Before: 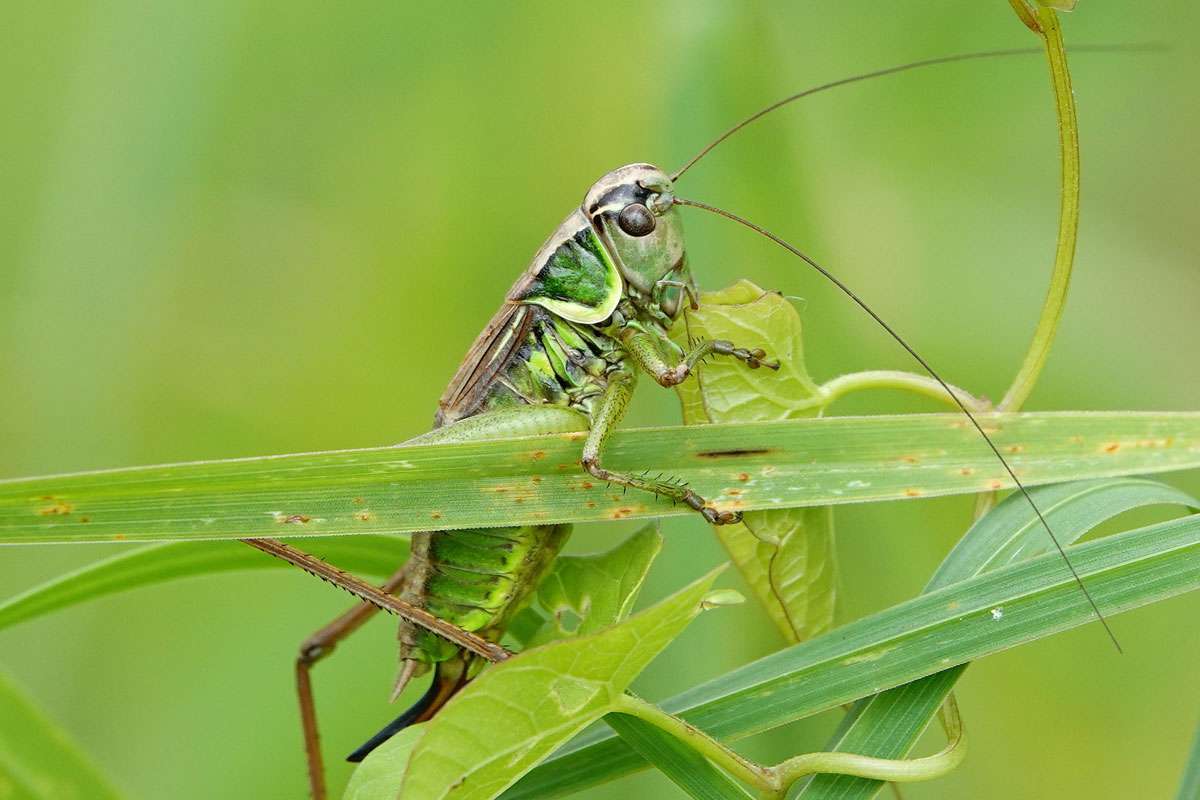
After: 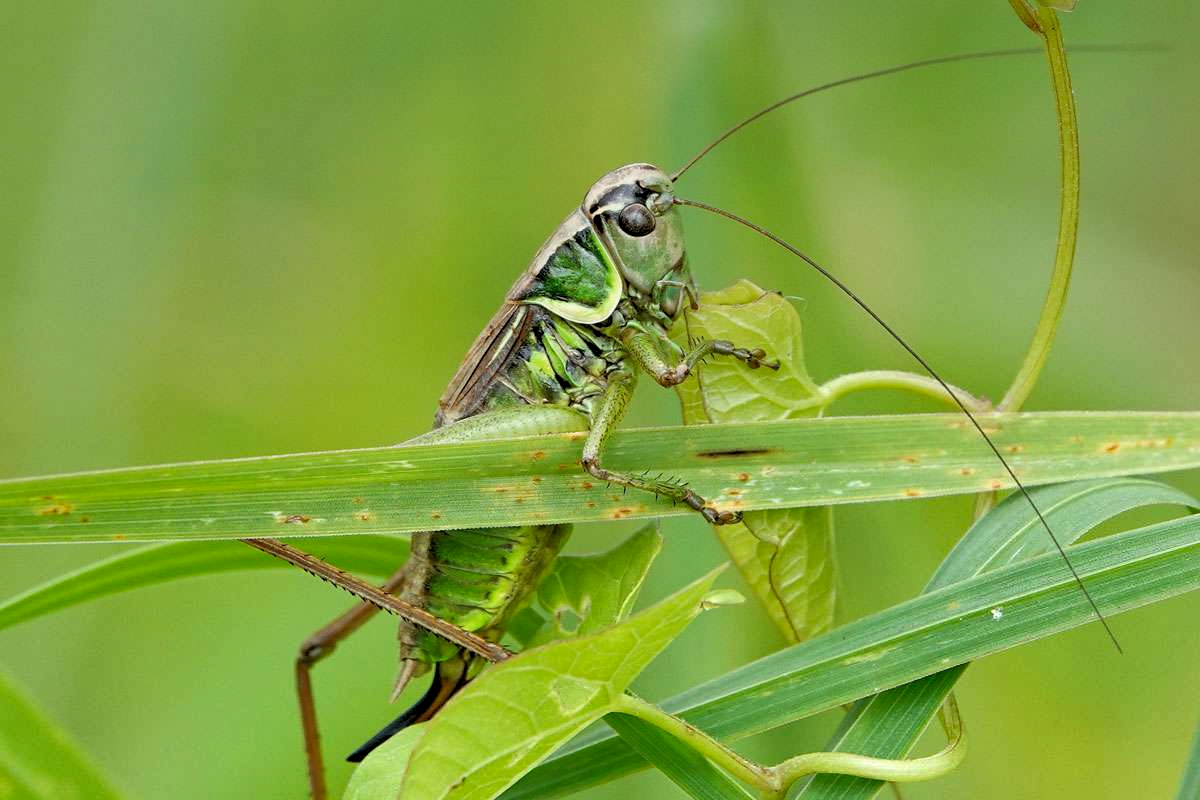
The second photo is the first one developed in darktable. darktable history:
tone equalizer: on, module defaults
rgb levels: levels [[0.01, 0.419, 0.839], [0, 0.5, 1], [0, 0.5, 1]]
shadows and highlights: soften with gaussian
graduated density: on, module defaults
